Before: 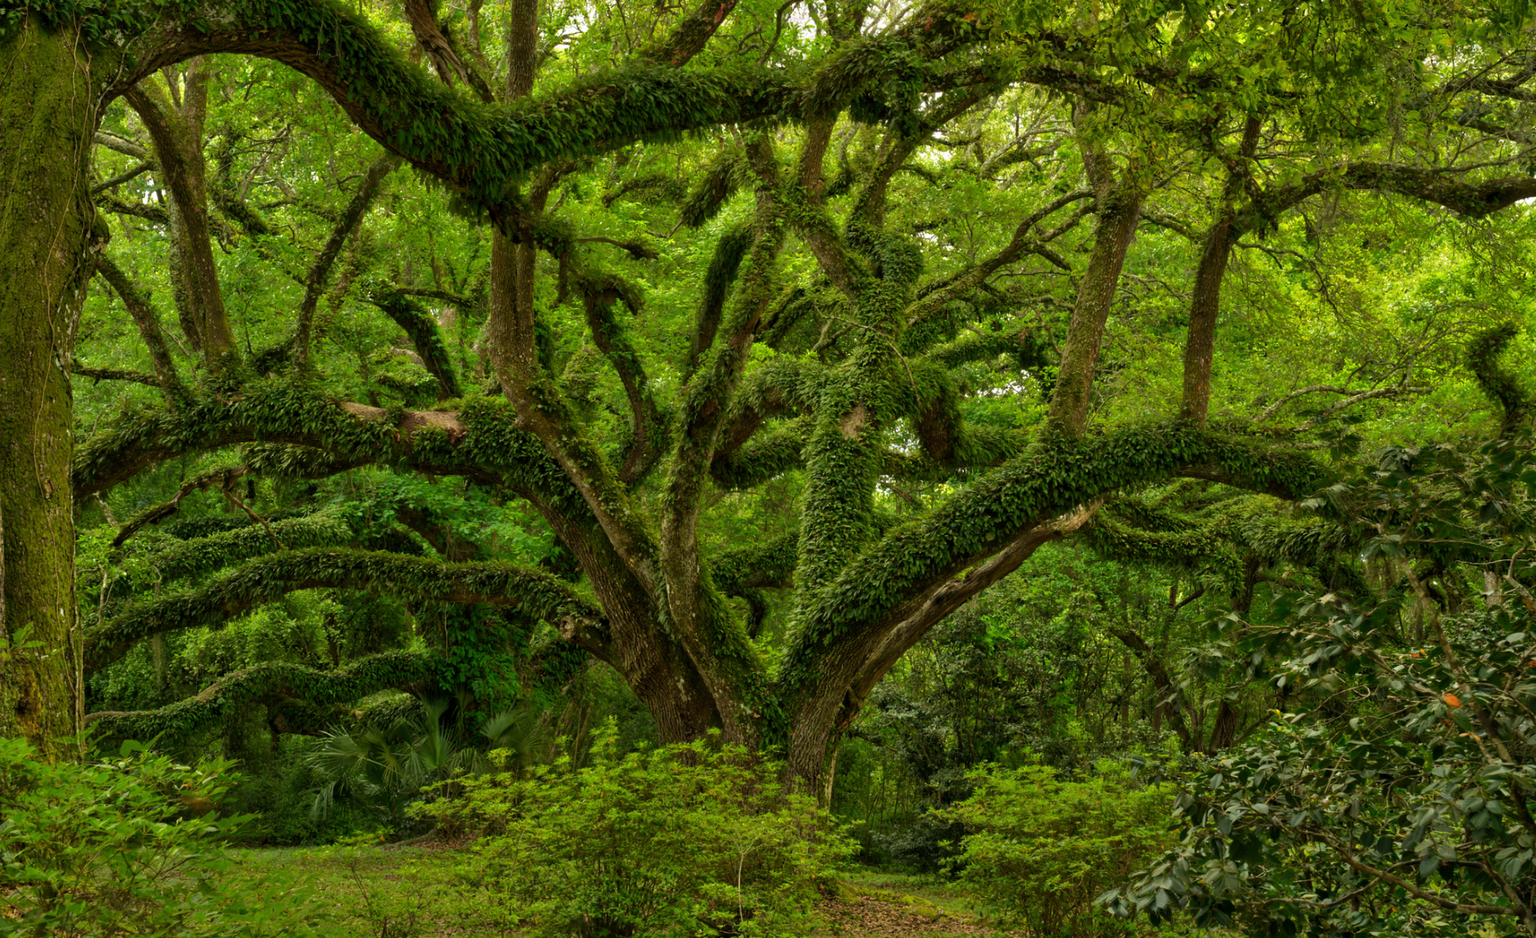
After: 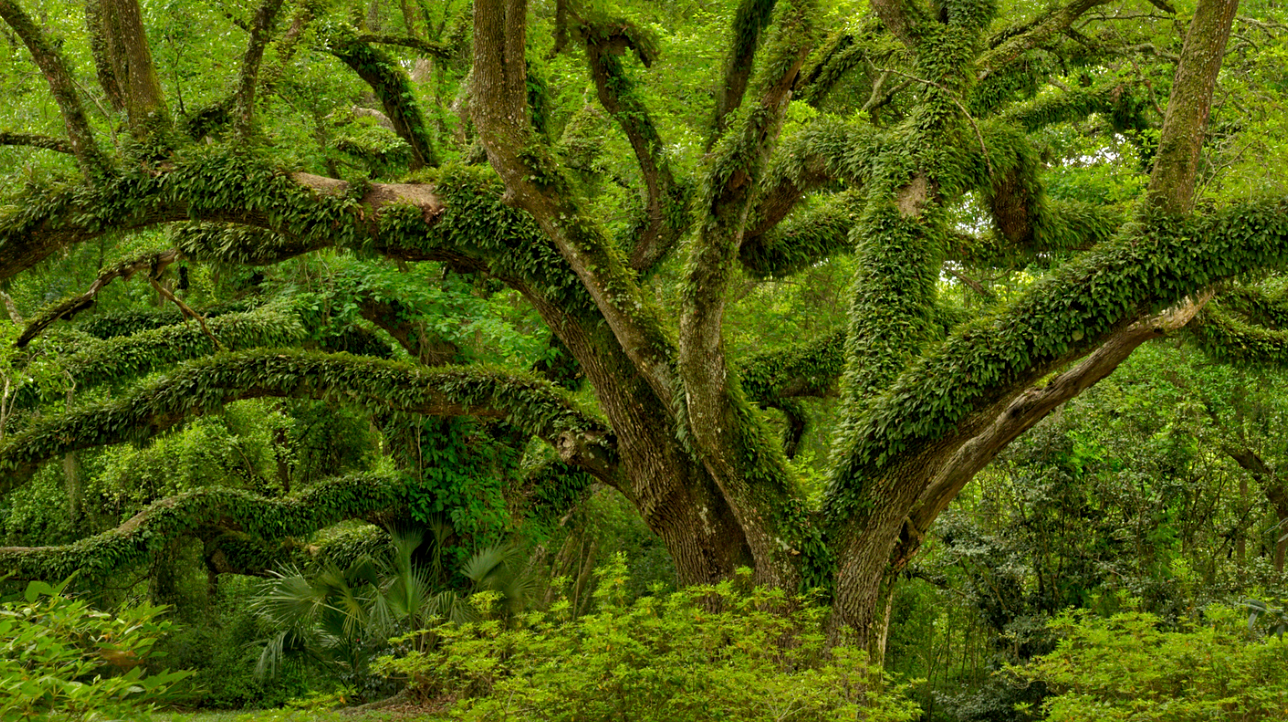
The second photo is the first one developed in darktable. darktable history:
crop: left 6.488%, top 27.668%, right 24.183%, bottom 8.656%
sharpen: amount 0.2
